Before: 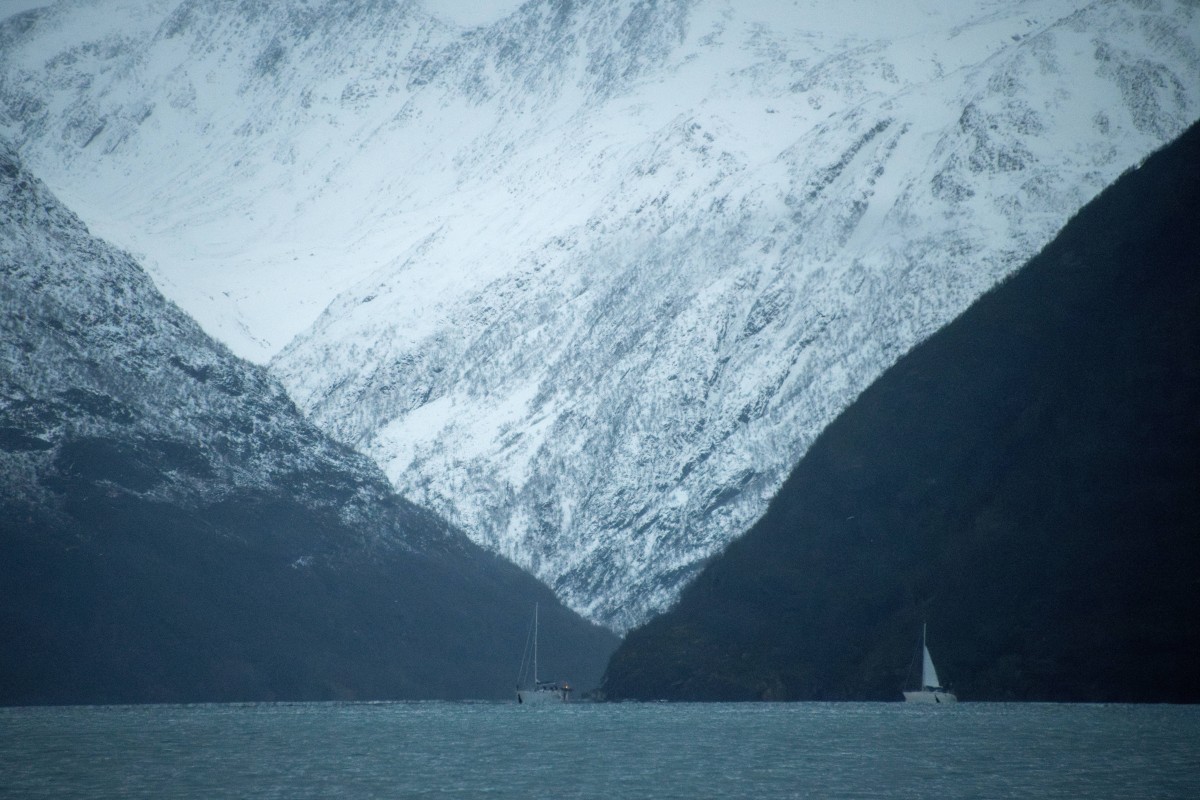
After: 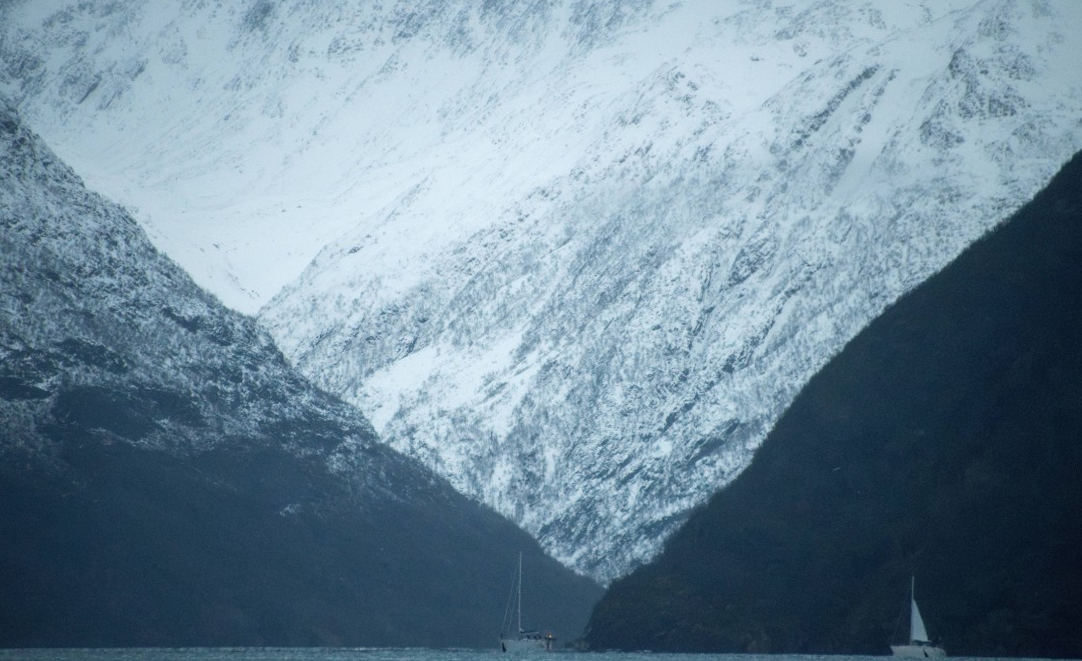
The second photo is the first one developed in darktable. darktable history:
rotate and perspective: lens shift (horizontal) -0.055, automatic cropping off
crop: top 7.49%, right 9.717%, bottom 11.943%
